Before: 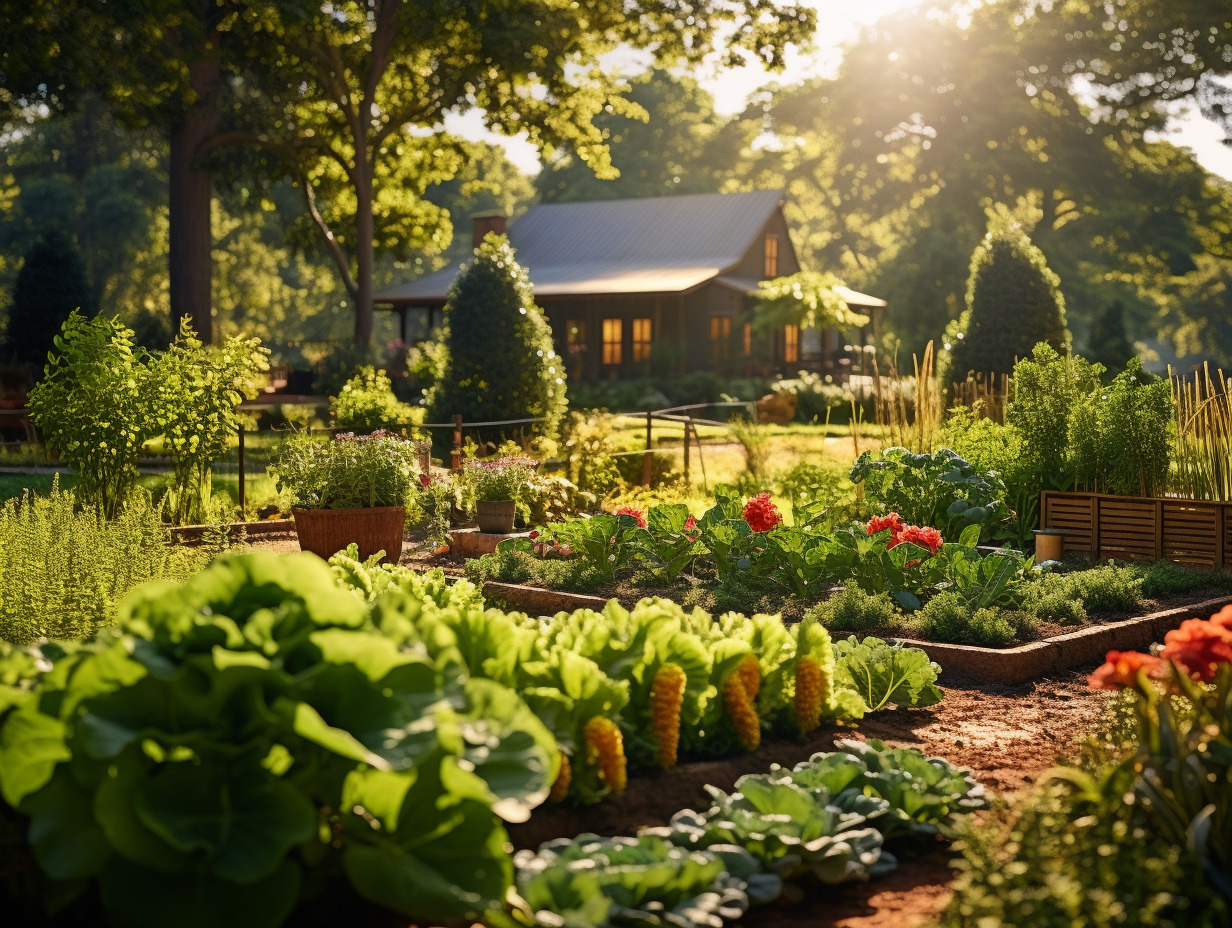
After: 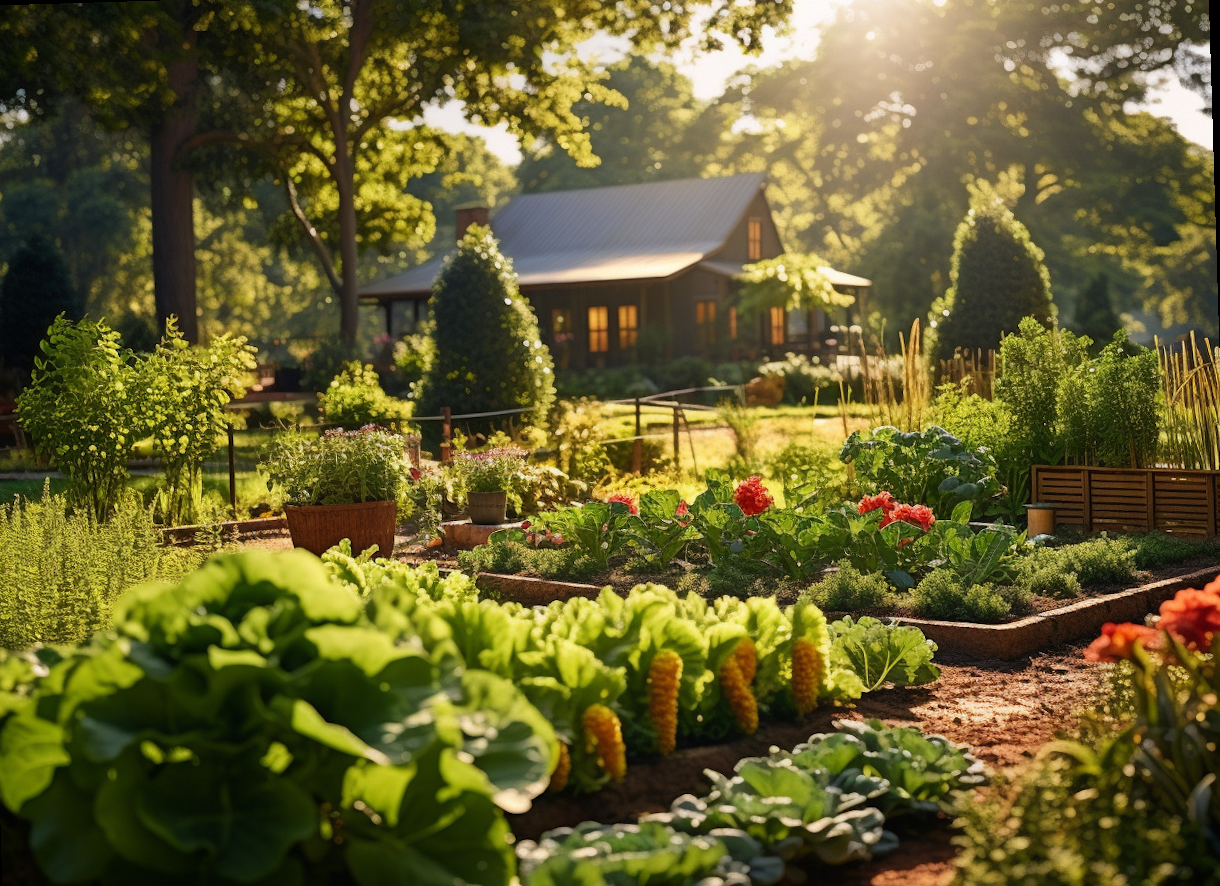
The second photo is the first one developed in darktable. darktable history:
crop: left 1.964%, top 3.251%, right 1.122%, bottom 4.933%
rotate and perspective: rotation -1.75°, automatic cropping off
